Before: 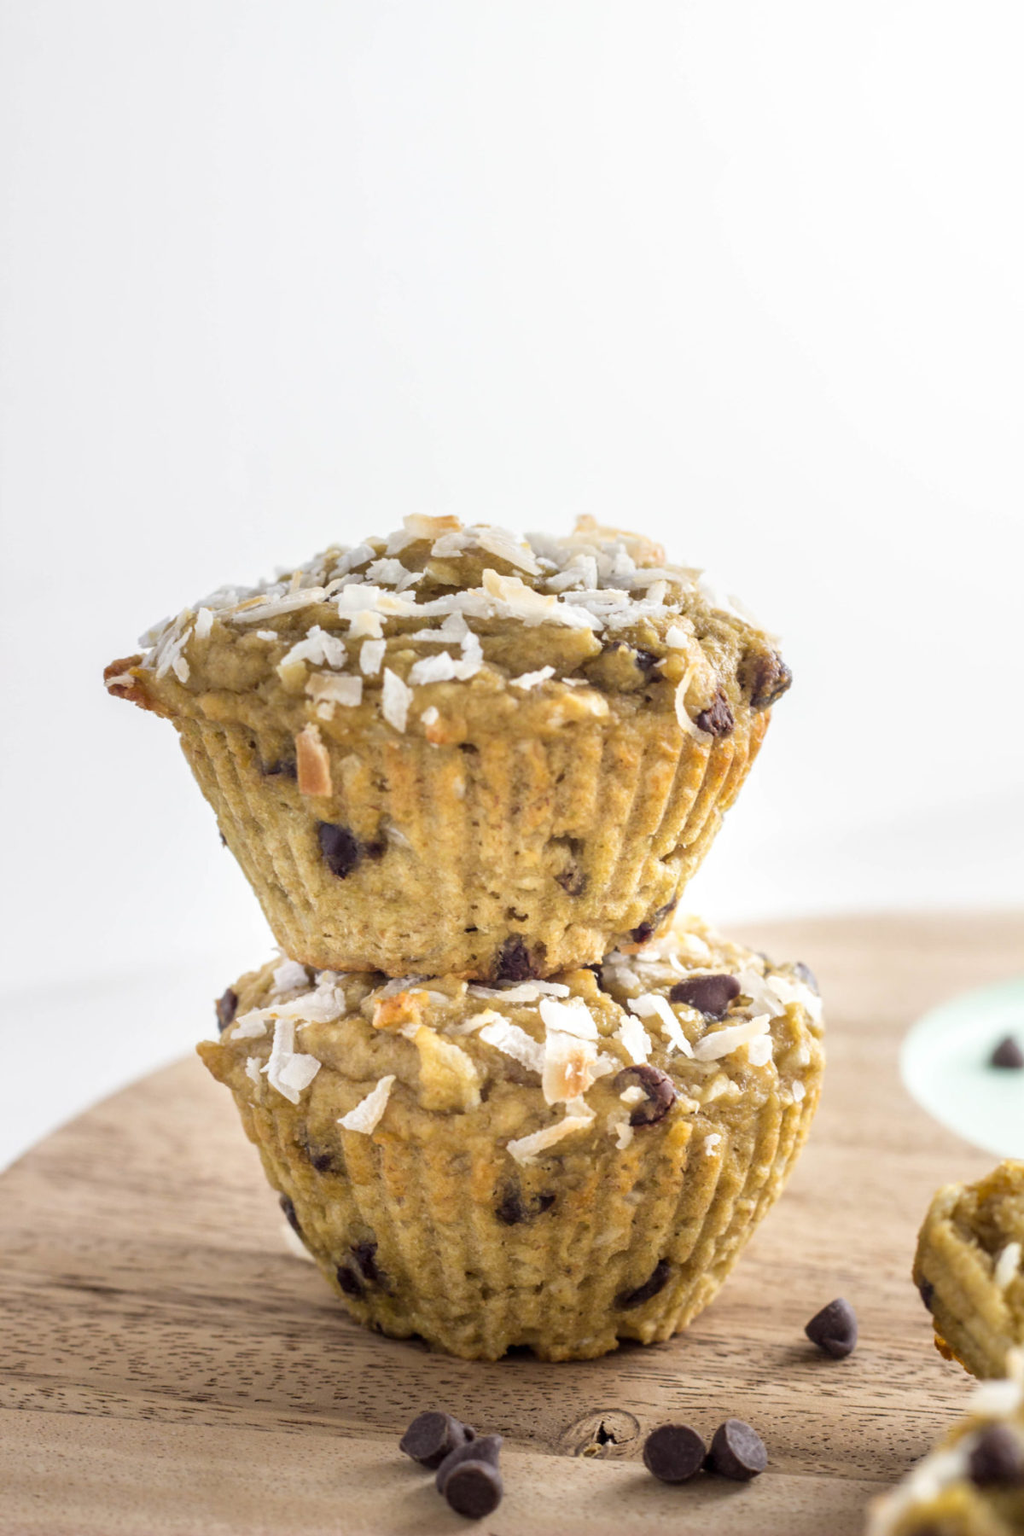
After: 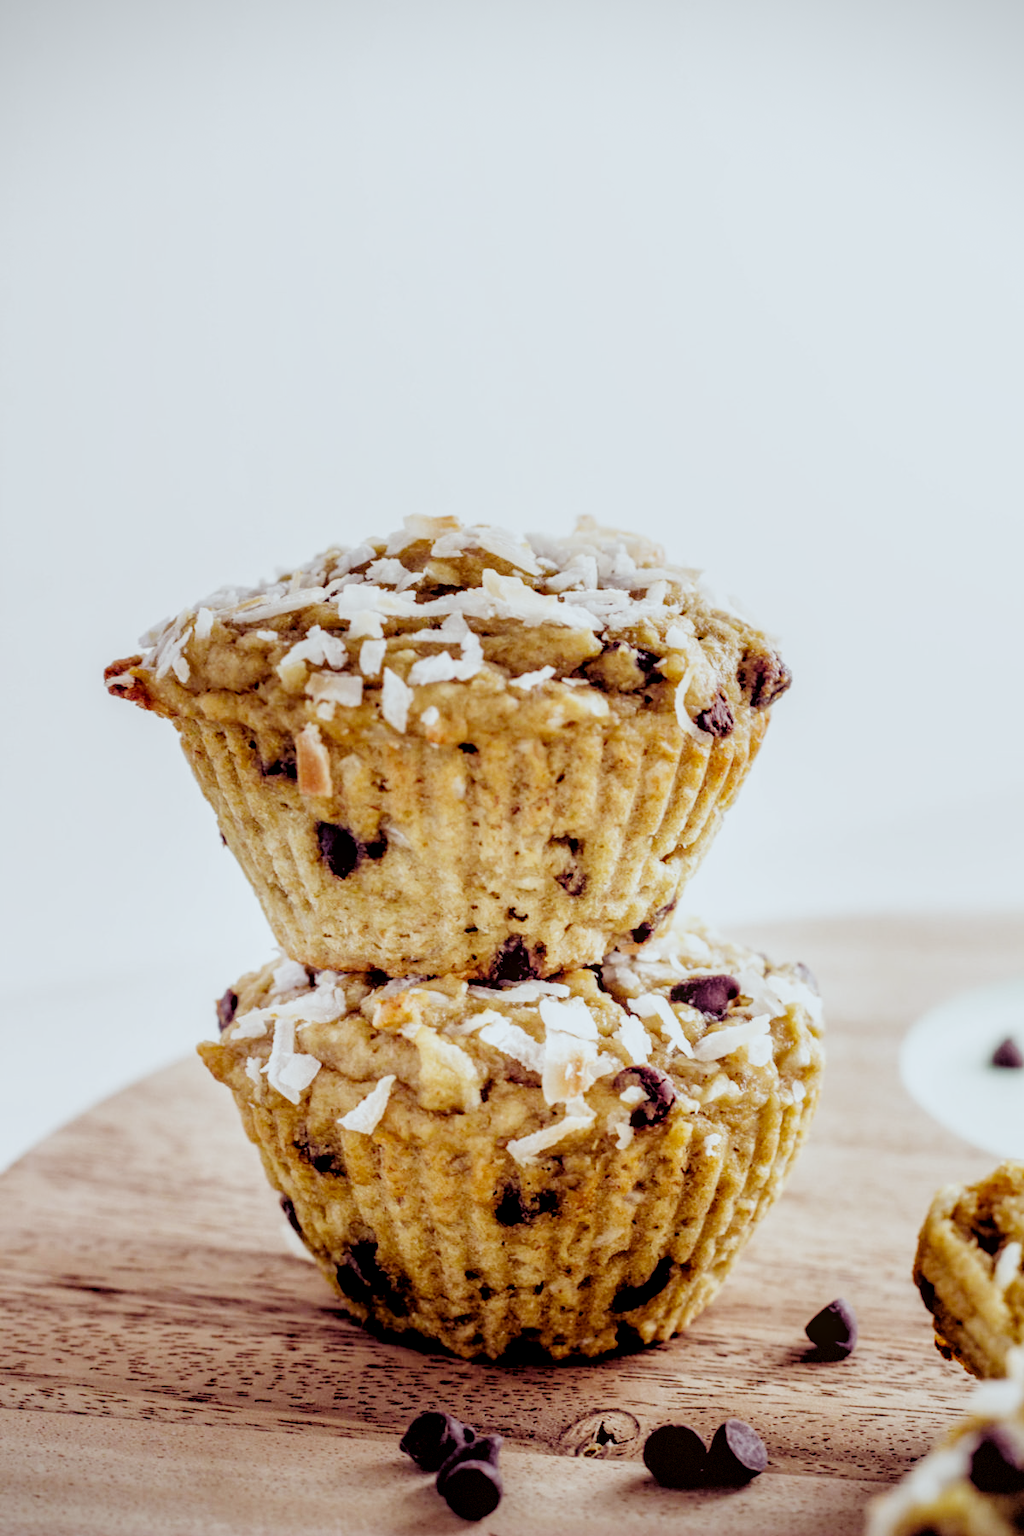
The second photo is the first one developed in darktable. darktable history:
color balance: lift [1.001, 0.997, 0.99, 1.01], gamma [1.007, 1, 0.975, 1.025], gain [1, 1.065, 1.052, 0.935], contrast 13.25%
vignetting: fall-off start 100%, fall-off radius 71%, brightness -0.434, saturation -0.2, width/height ratio 1.178, dithering 8-bit output, unbound false
color correction: highlights a* -3.28, highlights b* -6.24, shadows a* 3.1, shadows b* 5.19
filmic rgb: black relative exposure -2.85 EV, white relative exposure 4.56 EV, hardness 1.77, contrast 1.25, preserve chrominance no, color science v5 (2021)
local contrast: on, module defaults
